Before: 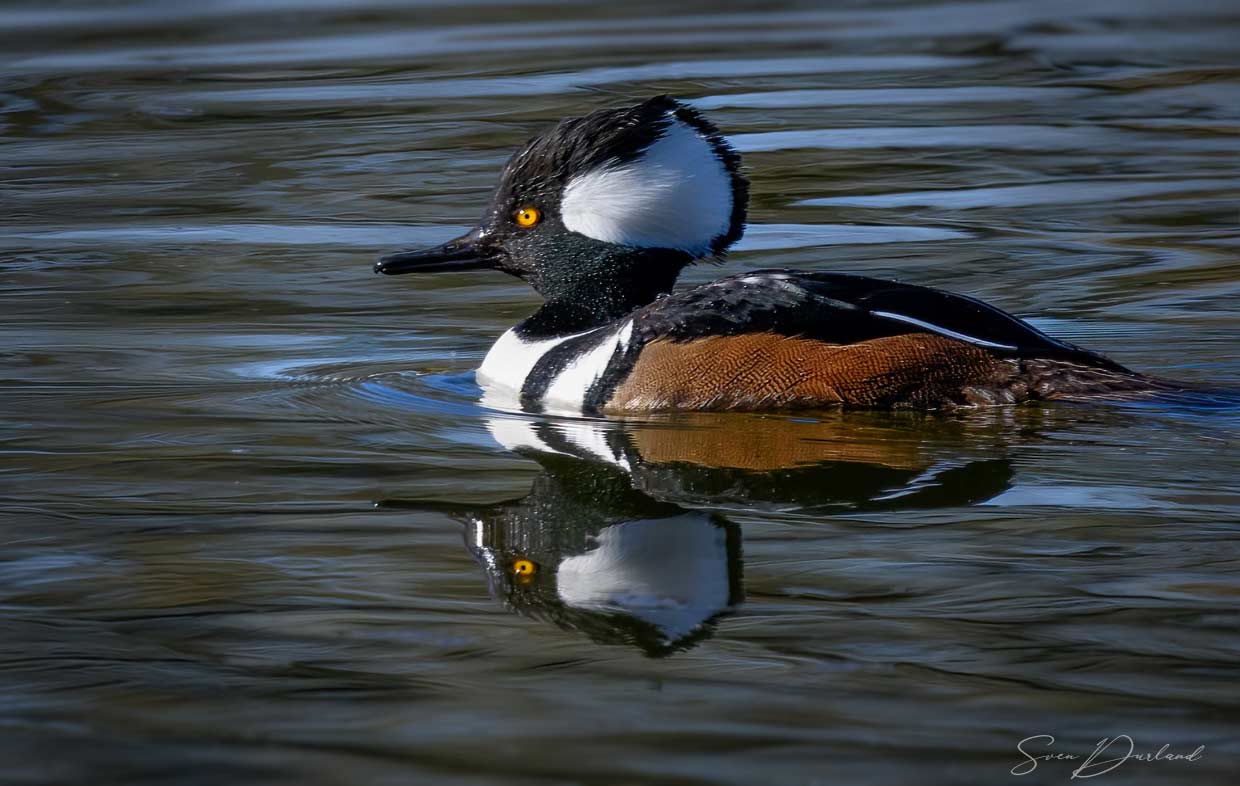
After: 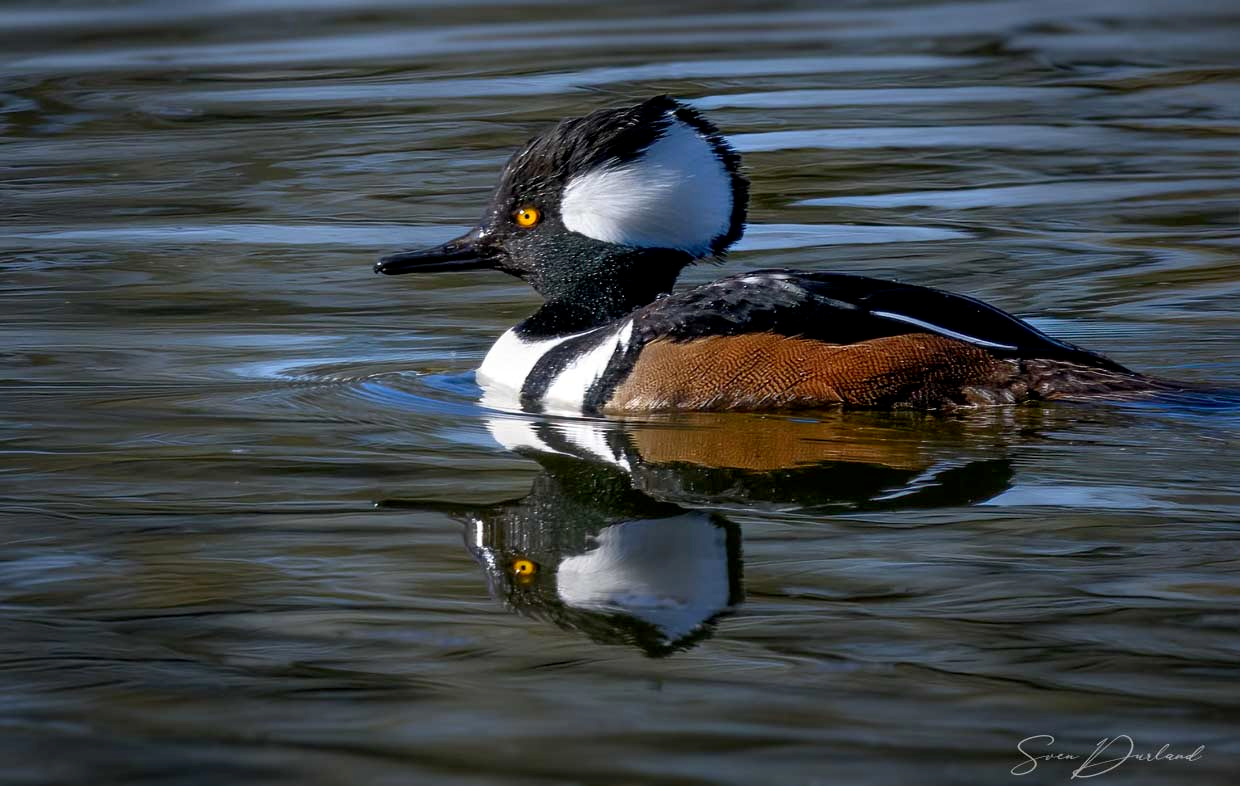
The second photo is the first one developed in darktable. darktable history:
exposure: black level correction 0.003, exposure 0.148 EV, compensate highlight preservation false
